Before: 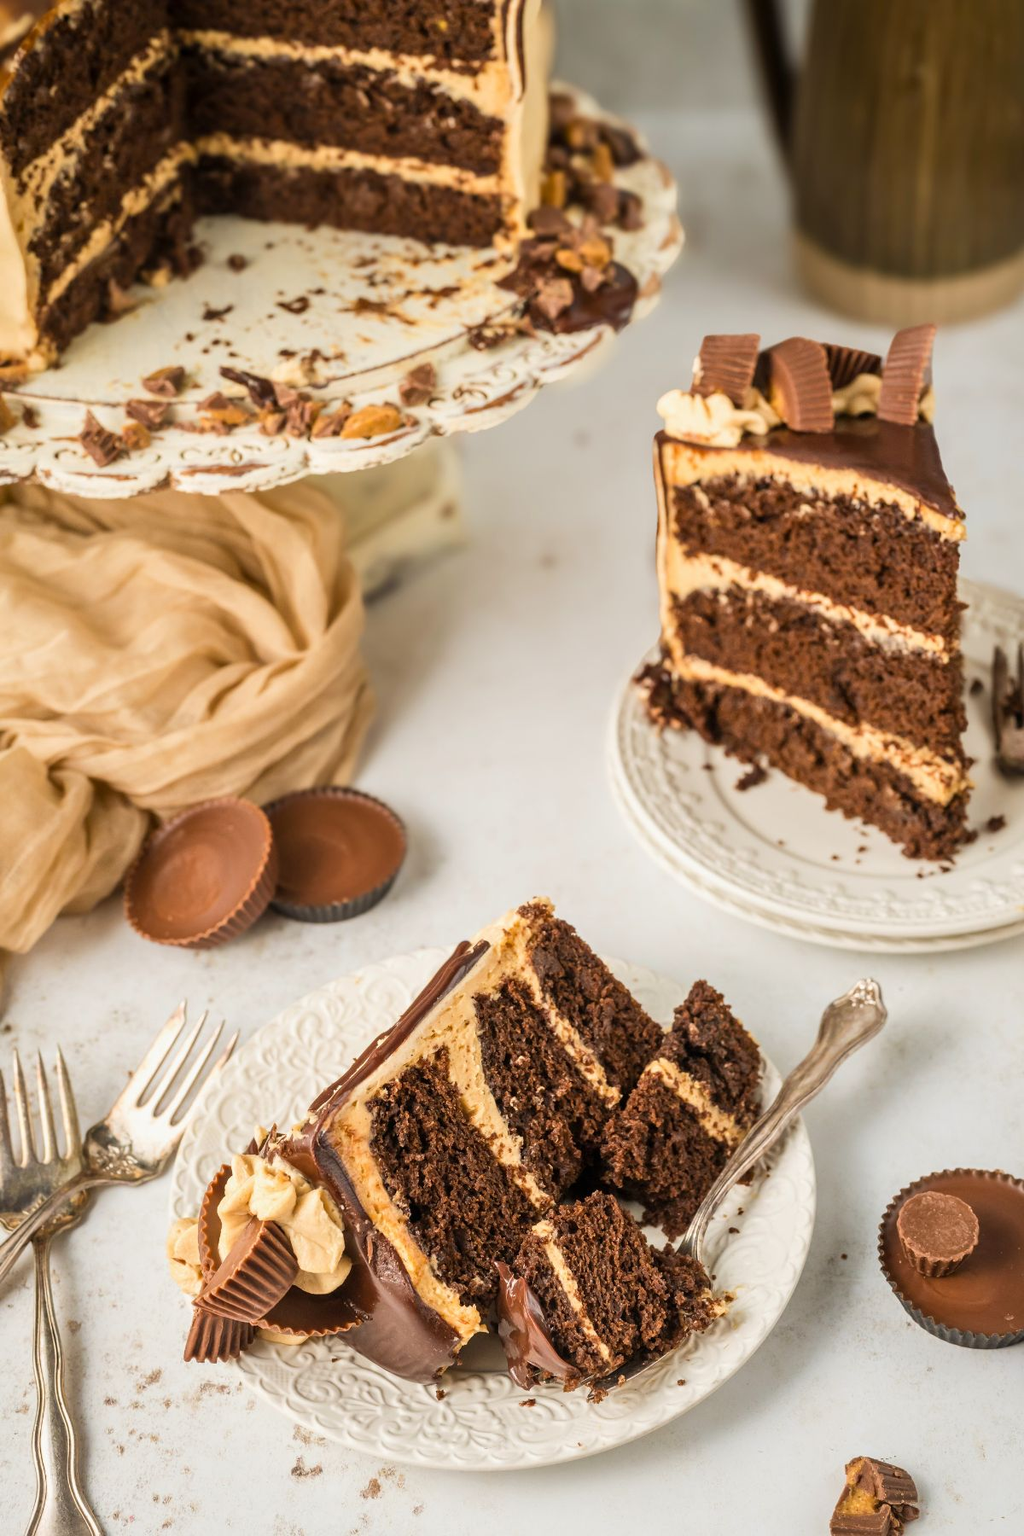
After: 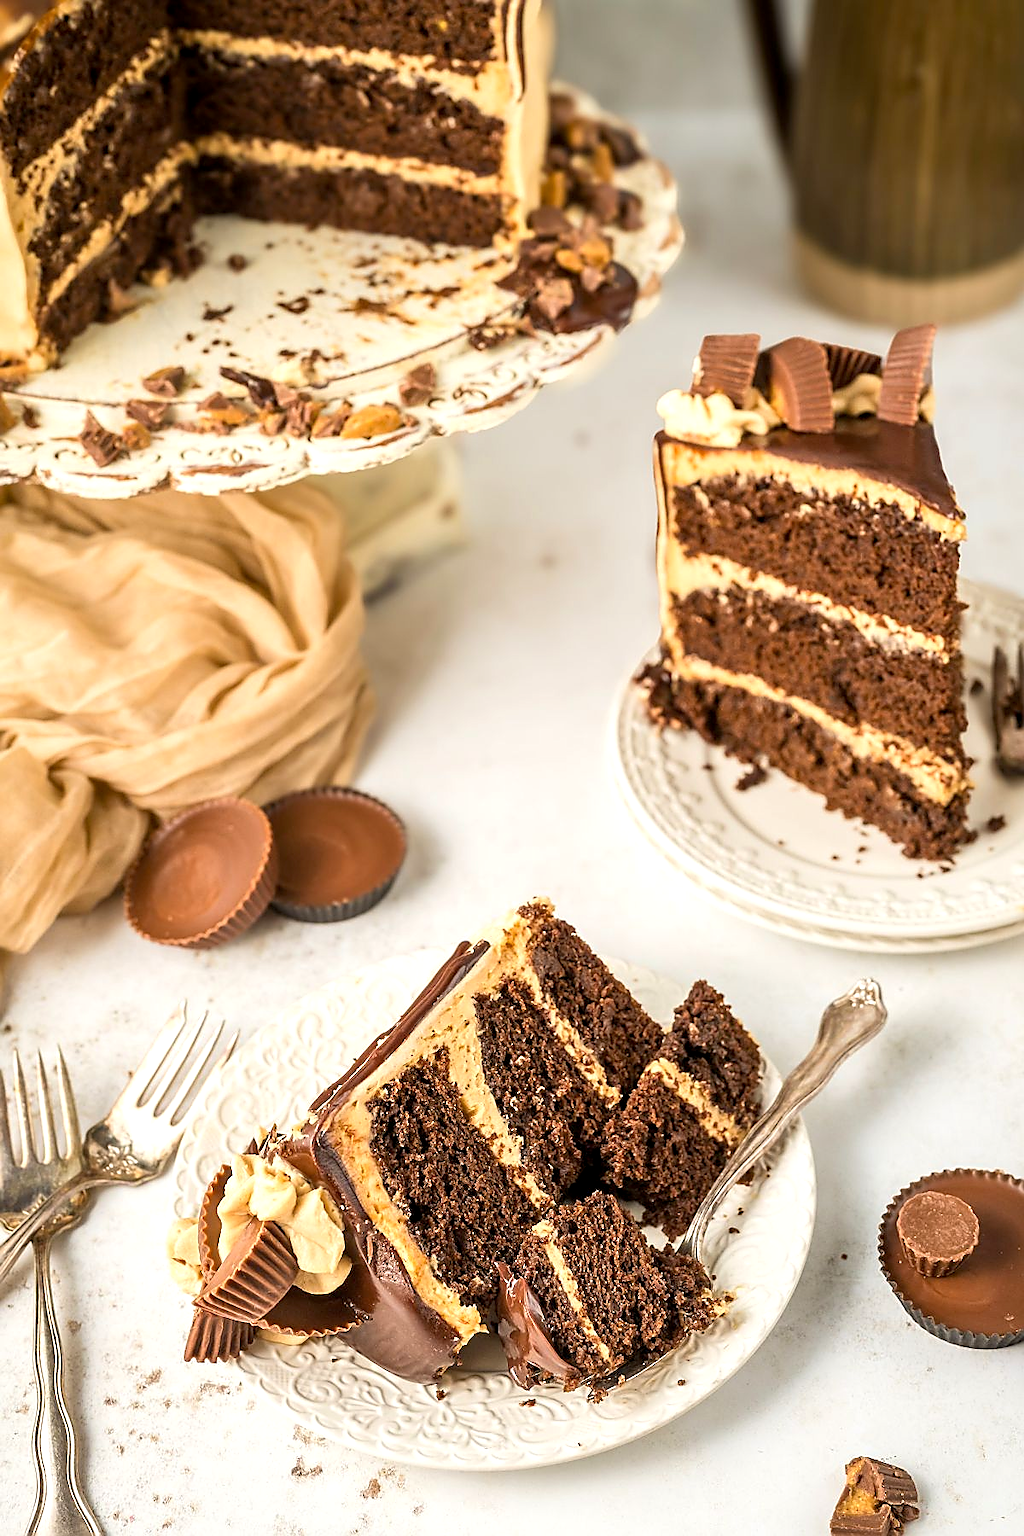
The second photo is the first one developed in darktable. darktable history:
exposure: black level correction 0.003, exposure 0.386 EV, compensate highlight preservation false
sharpen: radius 1.398, amount 1.266, threshold 0.74
